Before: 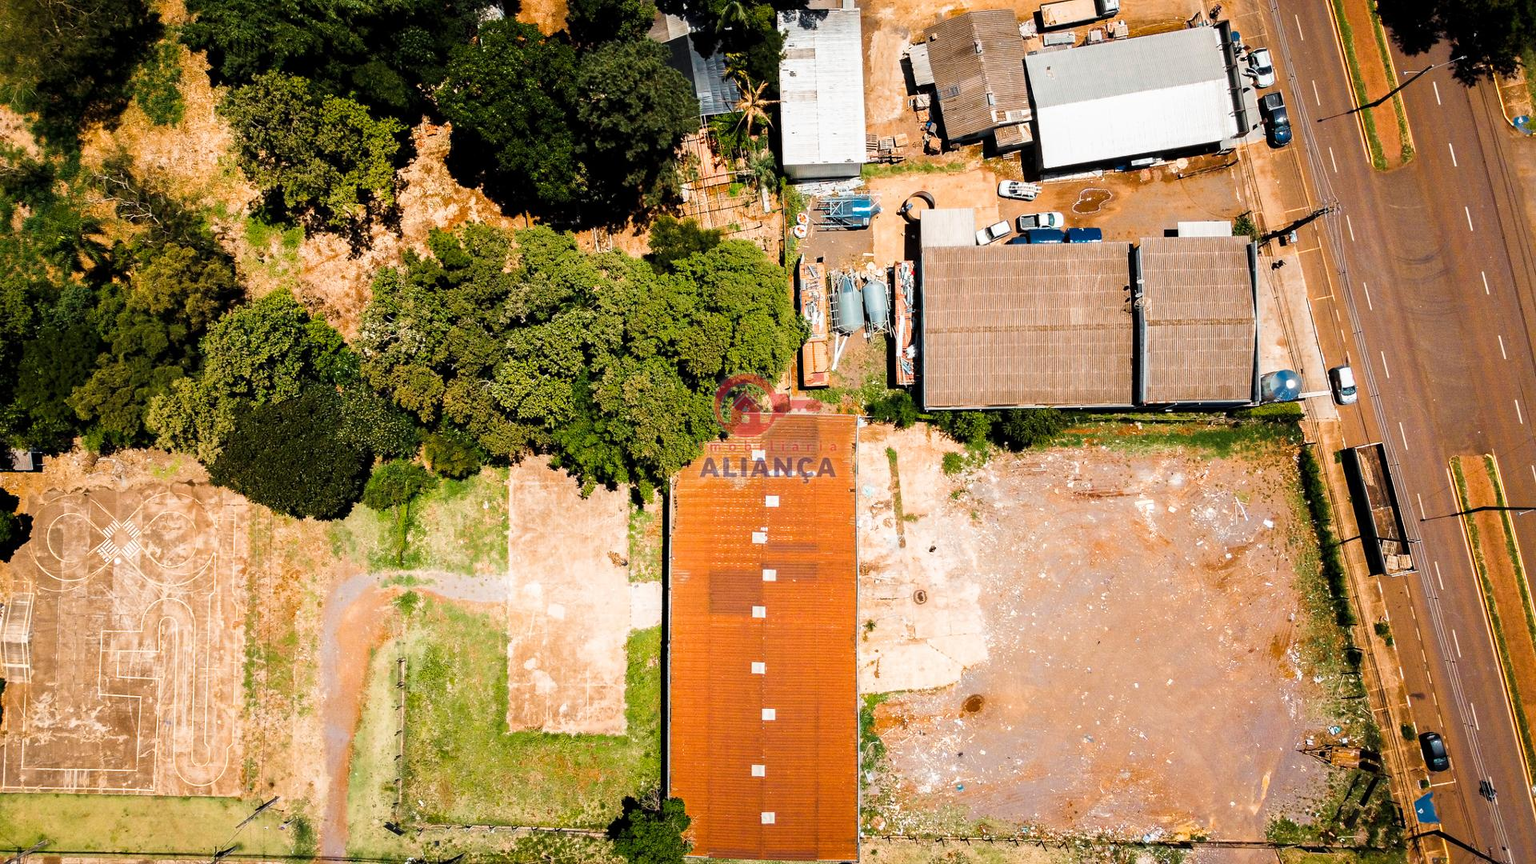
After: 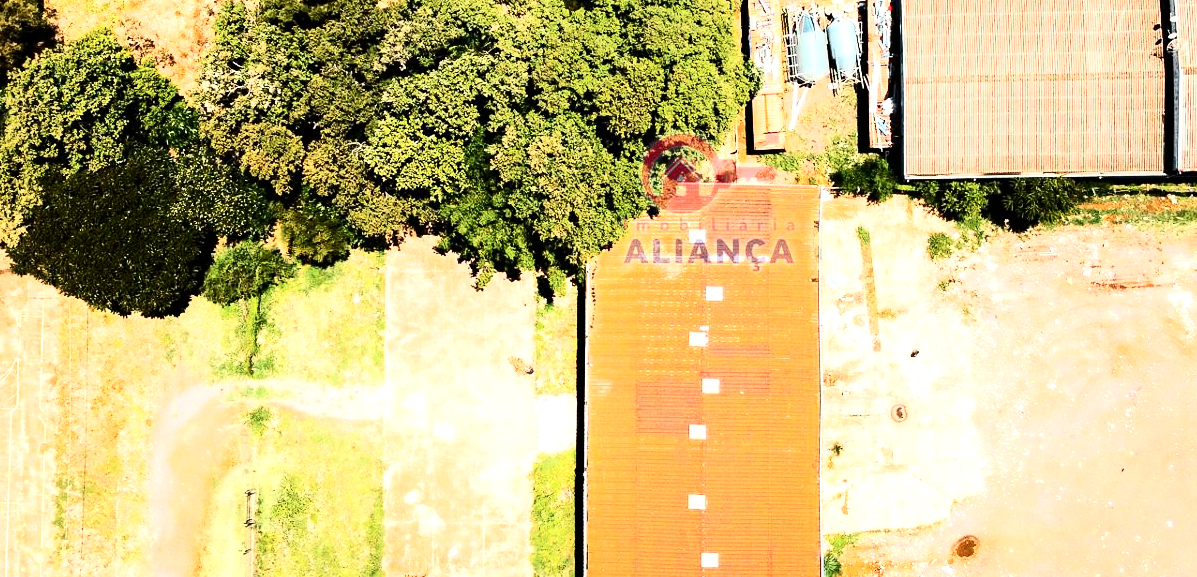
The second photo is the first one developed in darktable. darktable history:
tone equalizer: -8 EV -0.776 EV, -7 EV -0.702 EV, -6 EV -0.628 EV, -5 EV -0.363 EV, -3 EV 0.375 EV, -2 EV 0.6 EV, -1 EV 0.694 EV, +0 EV 0.751 EV, luminance estimator HSV value / RGB max
crop: left 13.125%, top 30.902%, right 24.48%, bottom 15.645%
contrast brightness saturation: contrast 0.376, brightness 0.11
